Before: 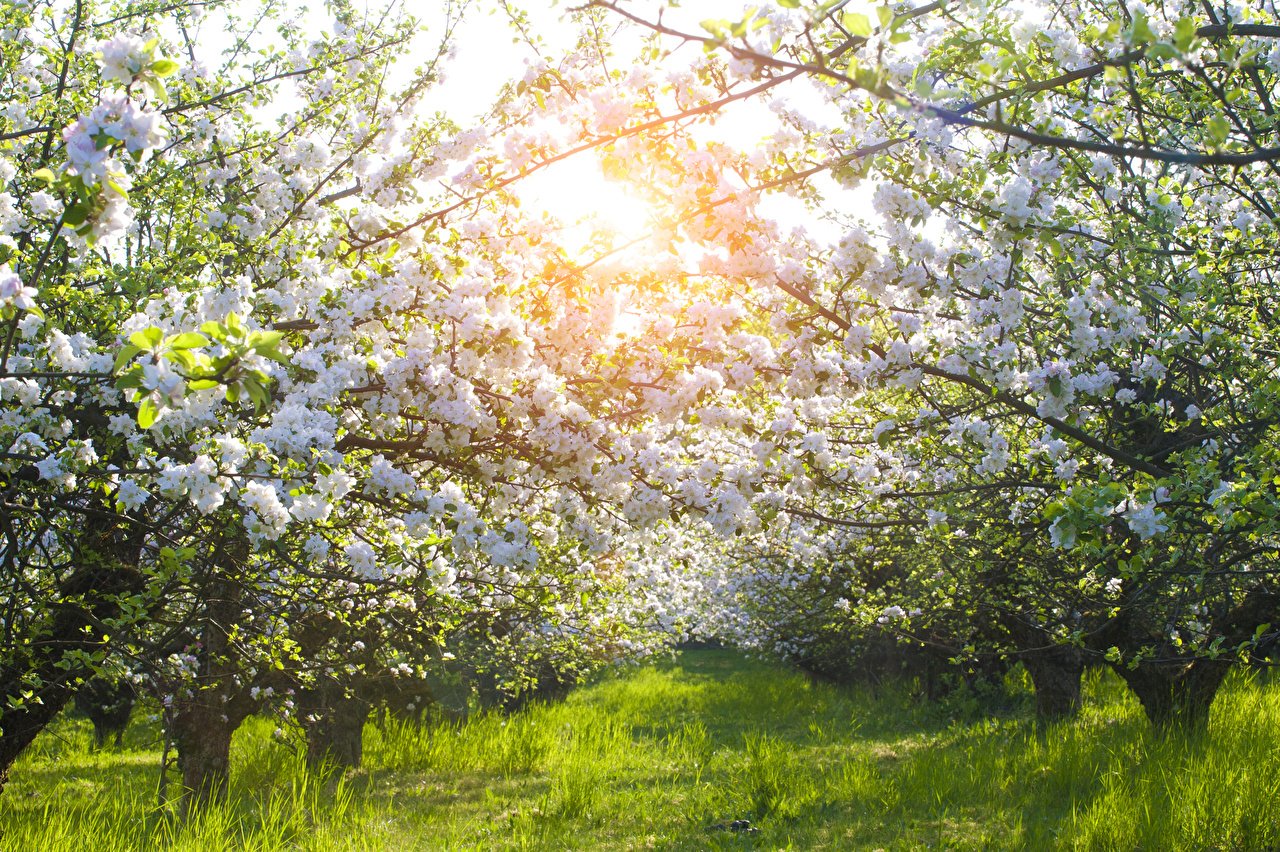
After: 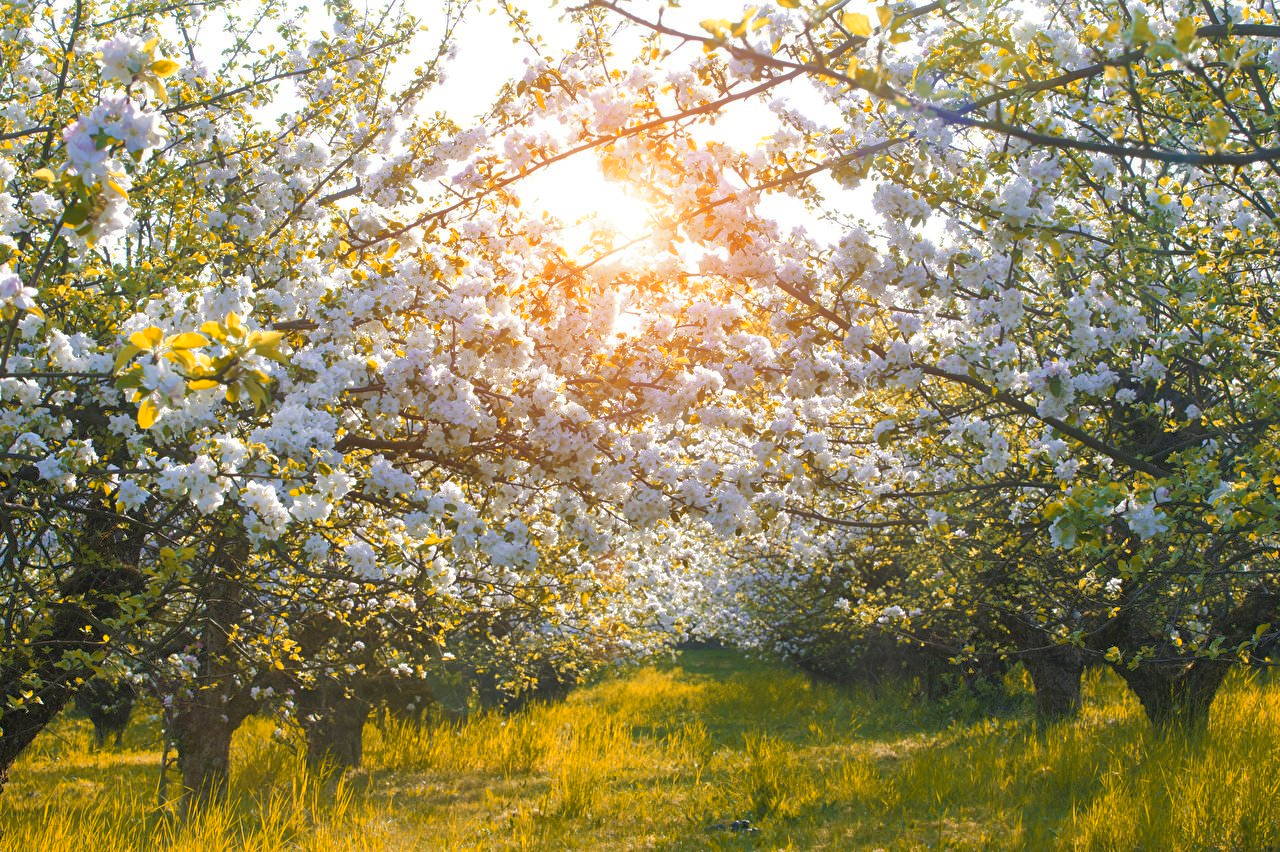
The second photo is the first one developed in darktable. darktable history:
shadows and highlights: on, module defaults
color zones: curves: ch2 [(0, 0.5) (0.143, 0.5) (0.286, 0.416) (0.429, 0.5) (0.571, 0.5) (0.714, 0.5) (0.857, 0.5) (1, 0.5)]
